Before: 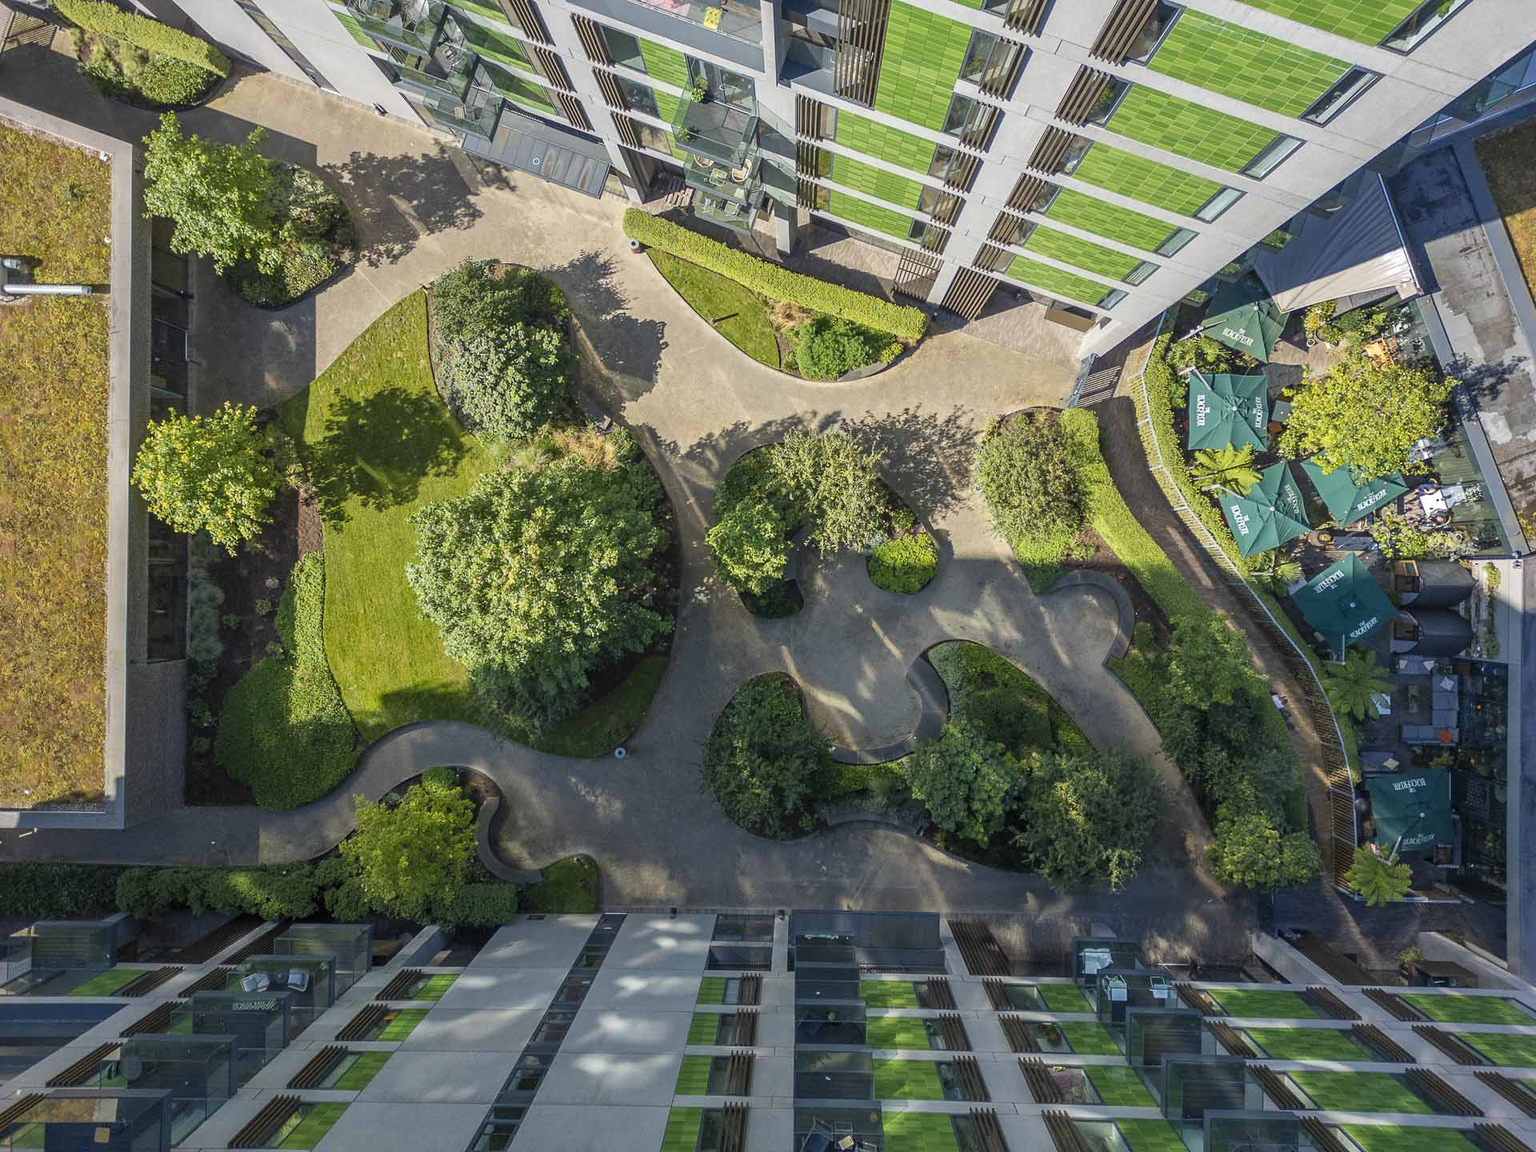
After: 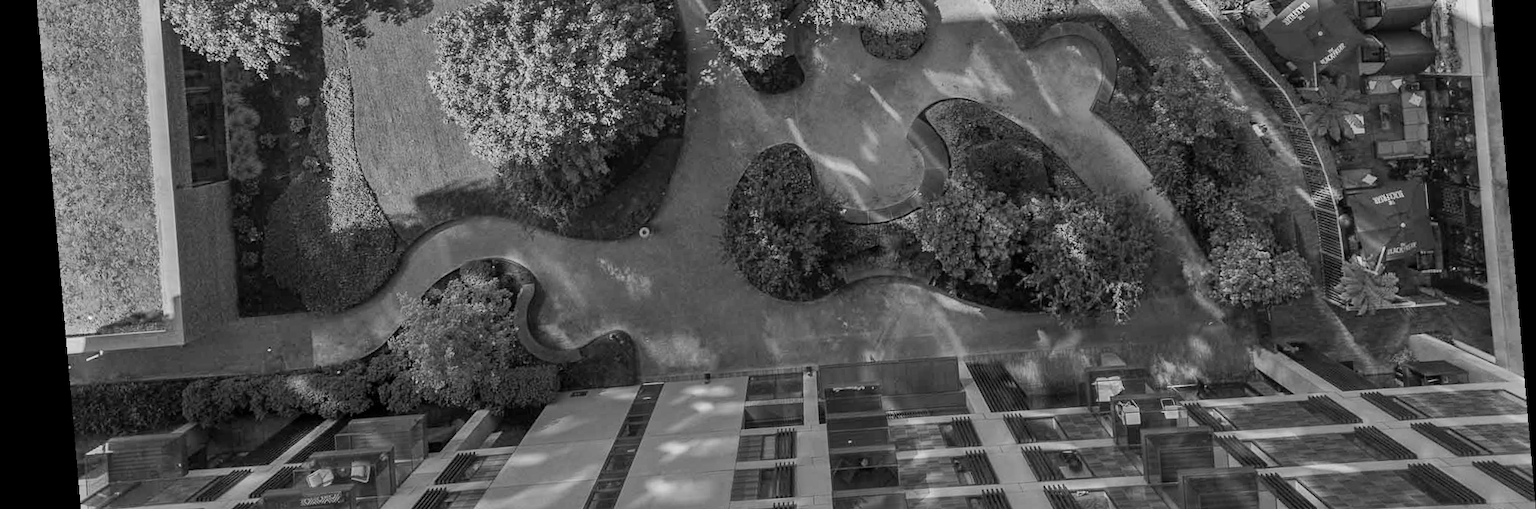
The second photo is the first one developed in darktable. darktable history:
crop: top 45.551%, bottom 12.262%
rotate and perspective: rotation -4.98°, automatic cropping off
shadows and highlights: soften with gaussian
color calibration: output gray [0.21, 0.42, 0.37, 0], gray › normalize channels true, illuminant same as pipeline (D50), adaptation XYZ, x 0.346, y 0.359, gamut compression 0
